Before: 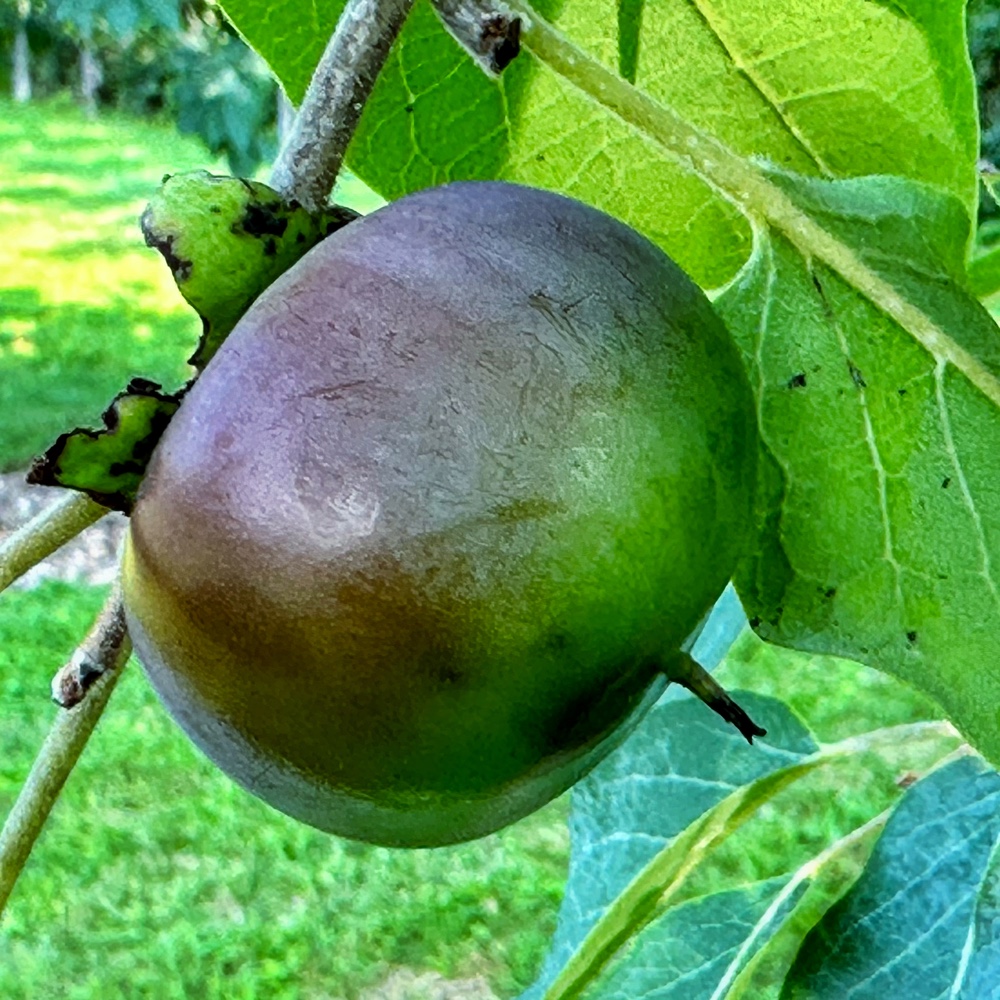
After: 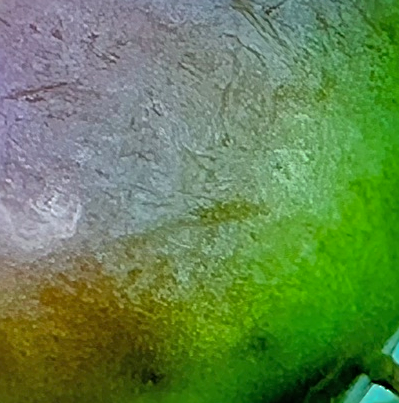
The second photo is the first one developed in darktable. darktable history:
shadows and highlights: shadows 39.79, highlights -60.11, highlights color adjustment 77.61%
sharpen: on, module defaults
exposure: compensate highlight preservation false
crop: left 29.876%, top 29.816%, right 30.137%, bottom 29.853%
tone equalizer: -7 EV 0.145 EV, -6 EV 0.583 EV, -5 EV 1.13 EV, -4 EV 1.32 EV, -3 EV 1.16 EV, -2 EV 0.6 EV, -1 EV 0.155 EV
